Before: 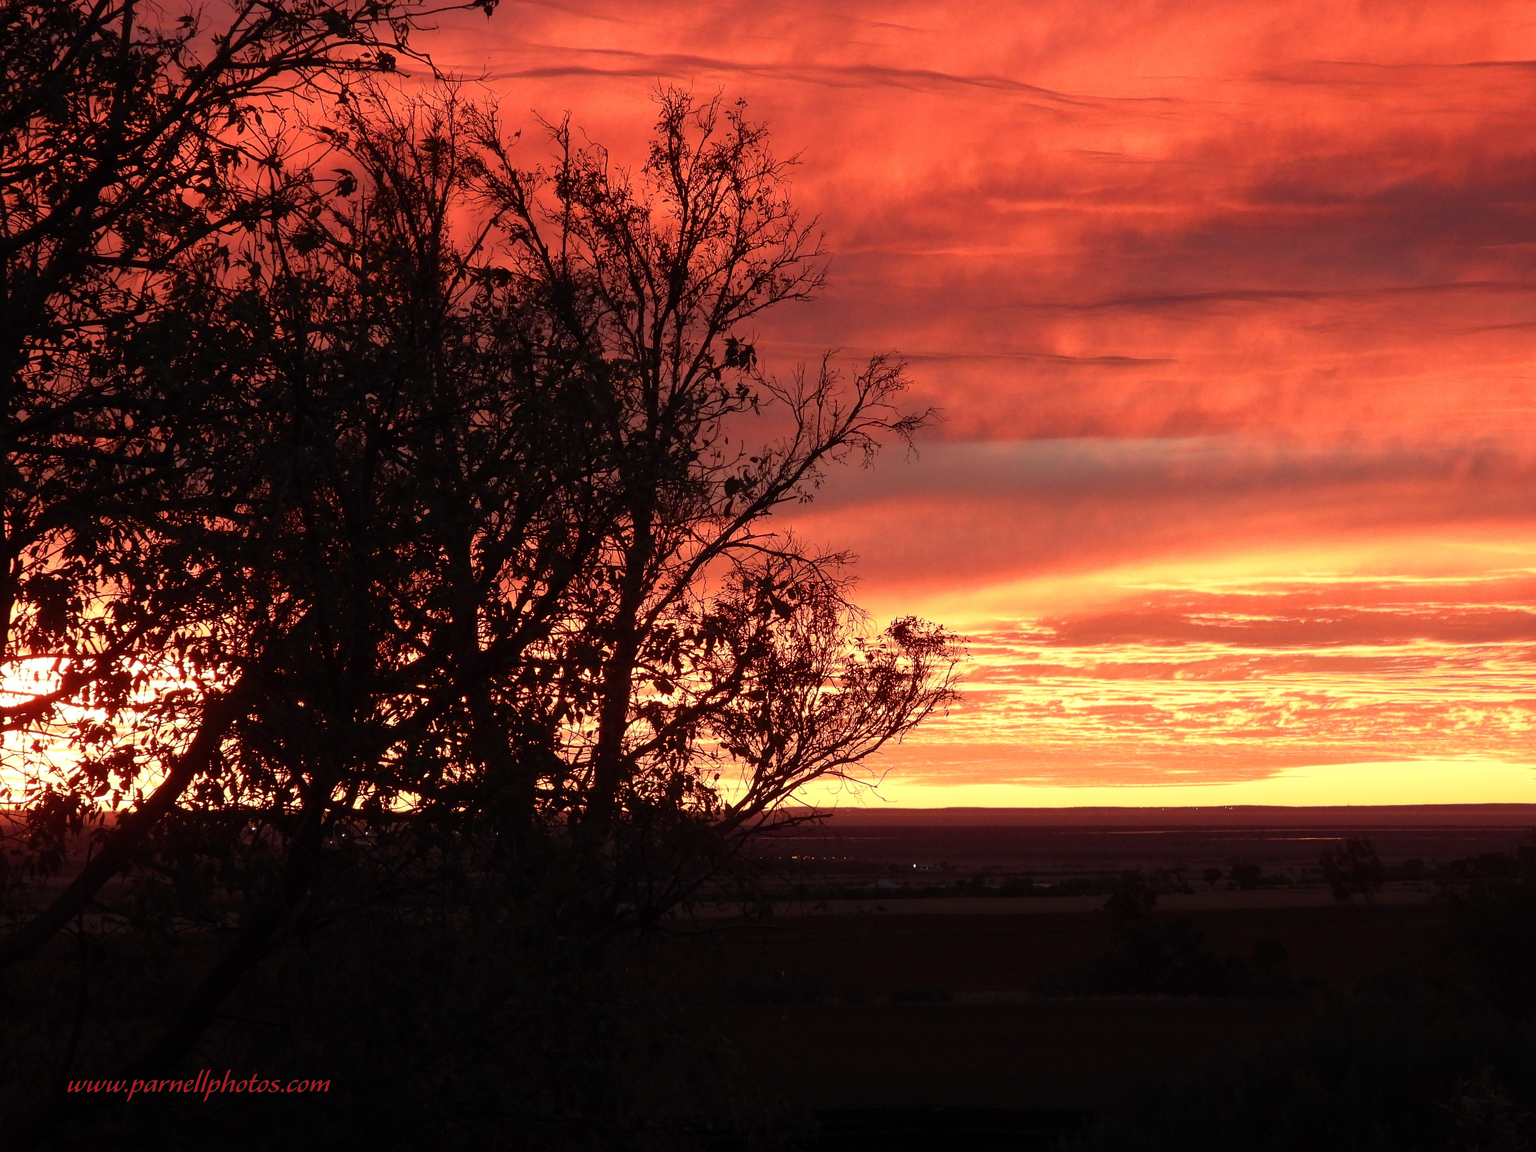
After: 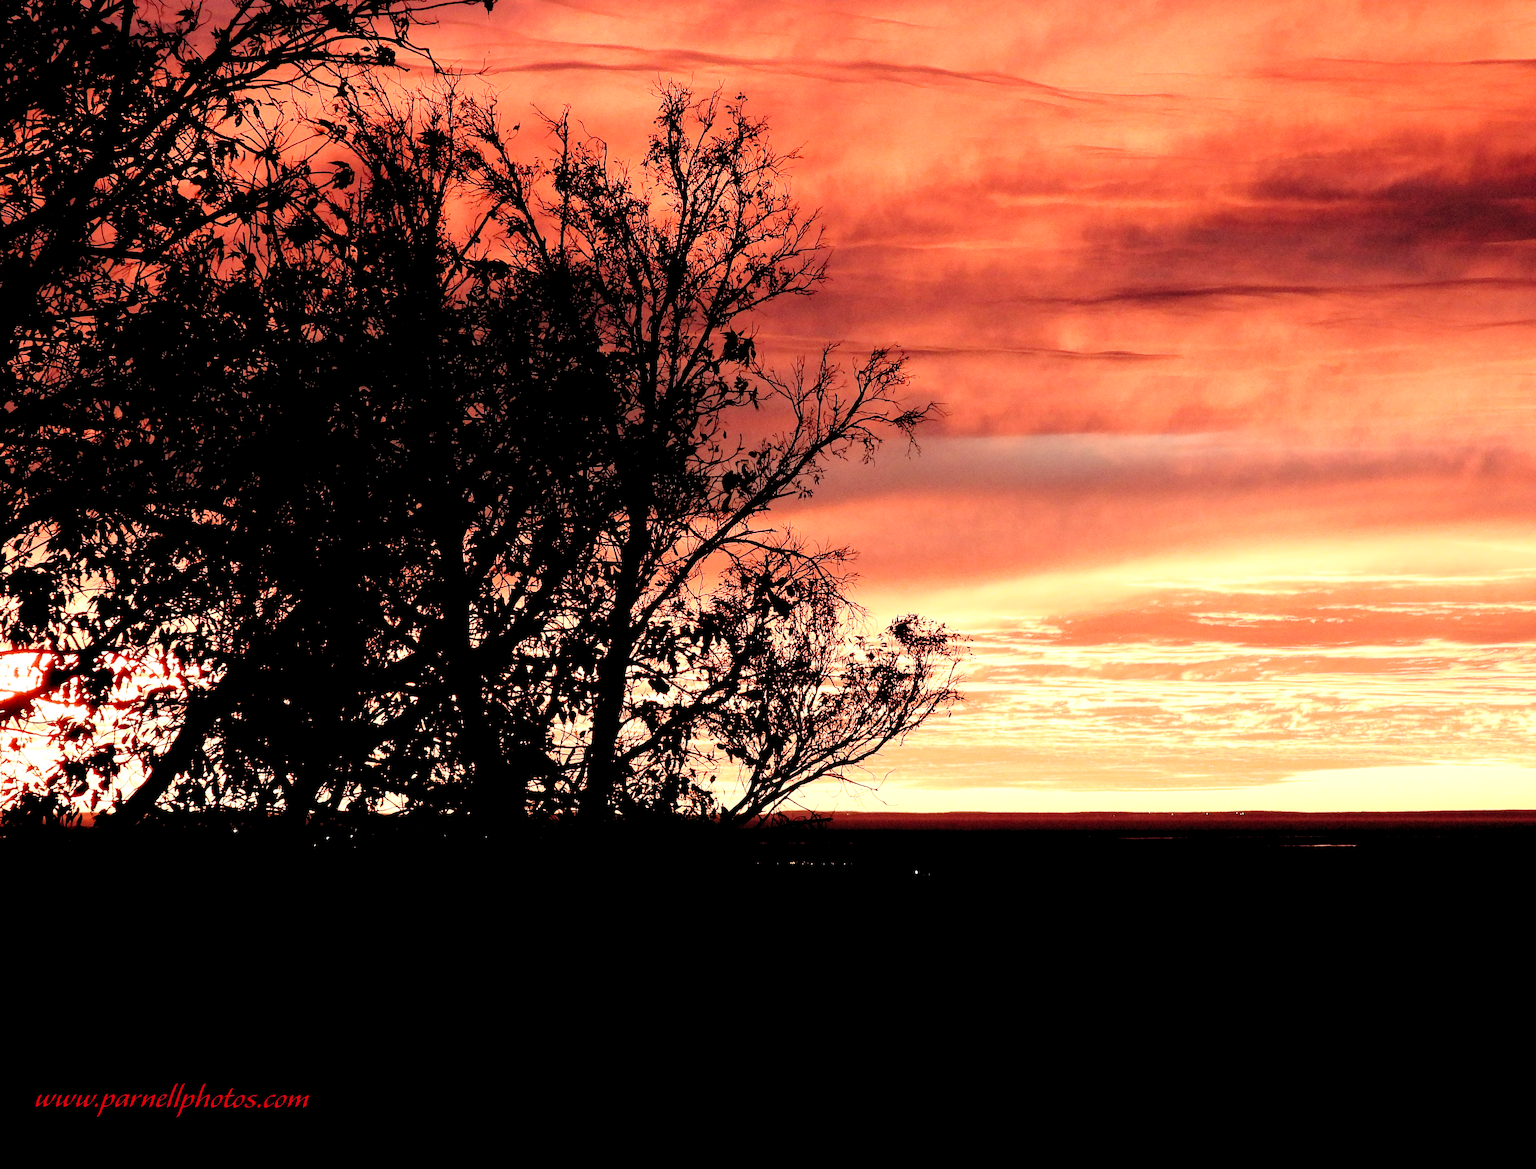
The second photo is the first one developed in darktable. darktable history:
rgb levels: levels [[0.034, 0.472, 0.904], [0, 0.5, 1], [0, 0.5, 1]]
base curve: curves: ch0 [(0, 0) (0.008, 0.007) (0.022, 0.029) (0.048, 0.089) (0.092, 0.197) (0.191, 0.399) (0.275, 0.534) (0.357, 0.65) (0.477, 0.78) (0.542, 0.833) (0.799, 0.973) (1, 1)], preserve colors none
rotate and perspective: rotation 0.226°, lens shift (vertical) -0.042, crop left 0.023, crop right 0.982, crop top 0.006, crop bottom 0.994
